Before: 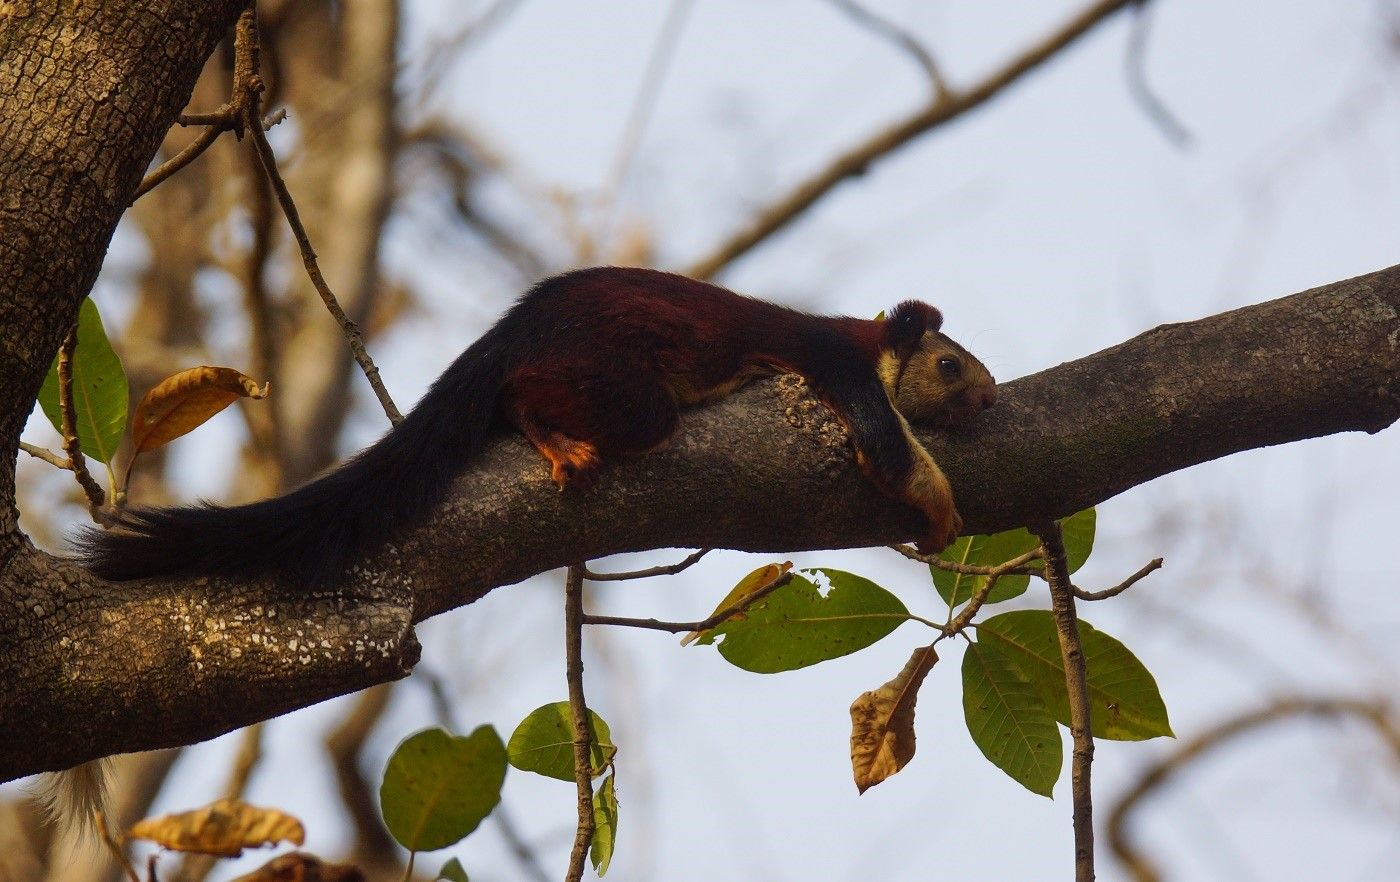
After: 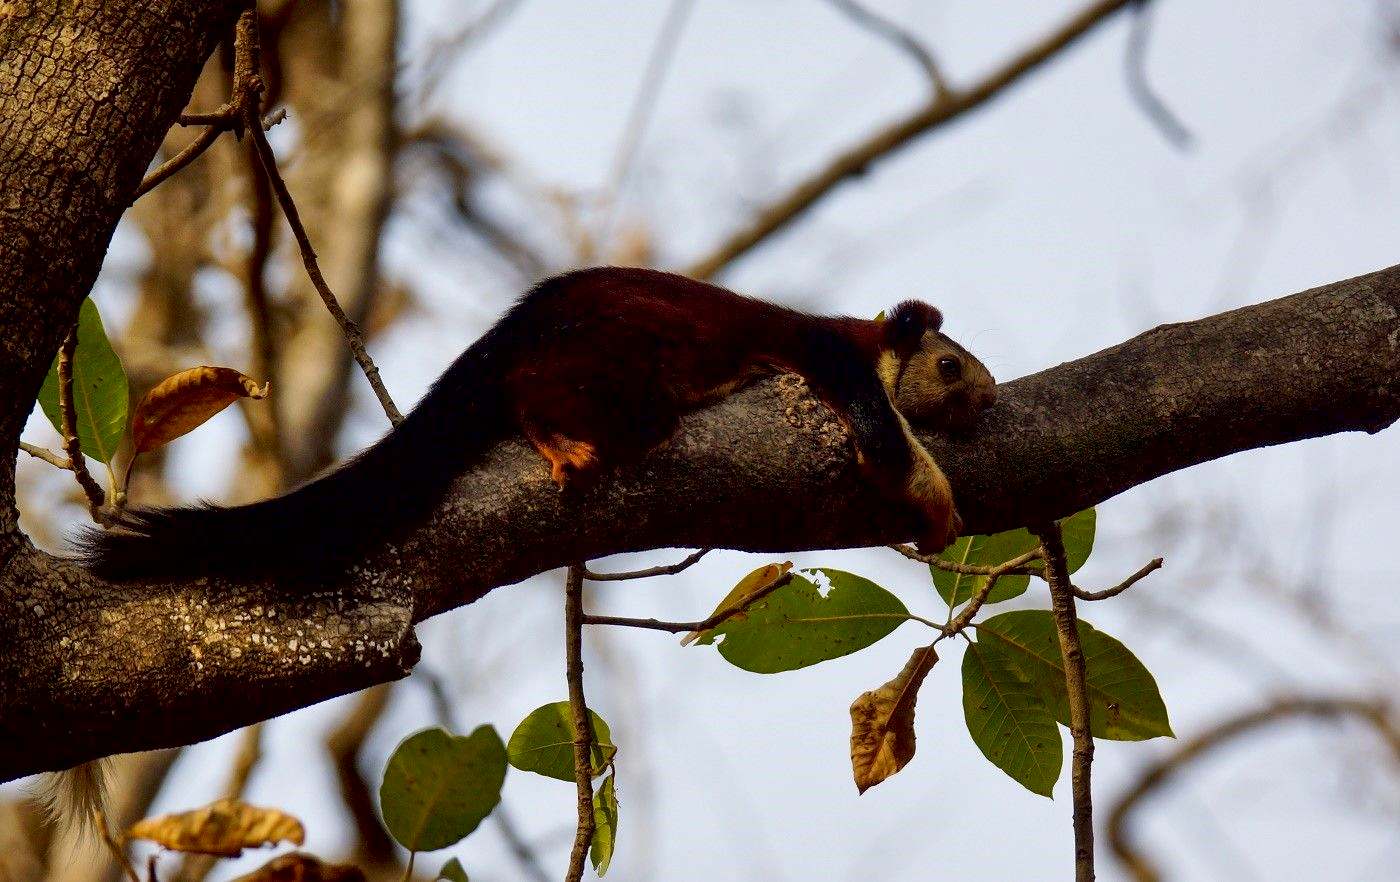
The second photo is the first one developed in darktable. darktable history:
local contrast: mode bilateral grid, contrast 99, coarseness 99, detail 165%, midtone range 0.2
exposure: black level correction 0.013, compensate highlight preservation false
